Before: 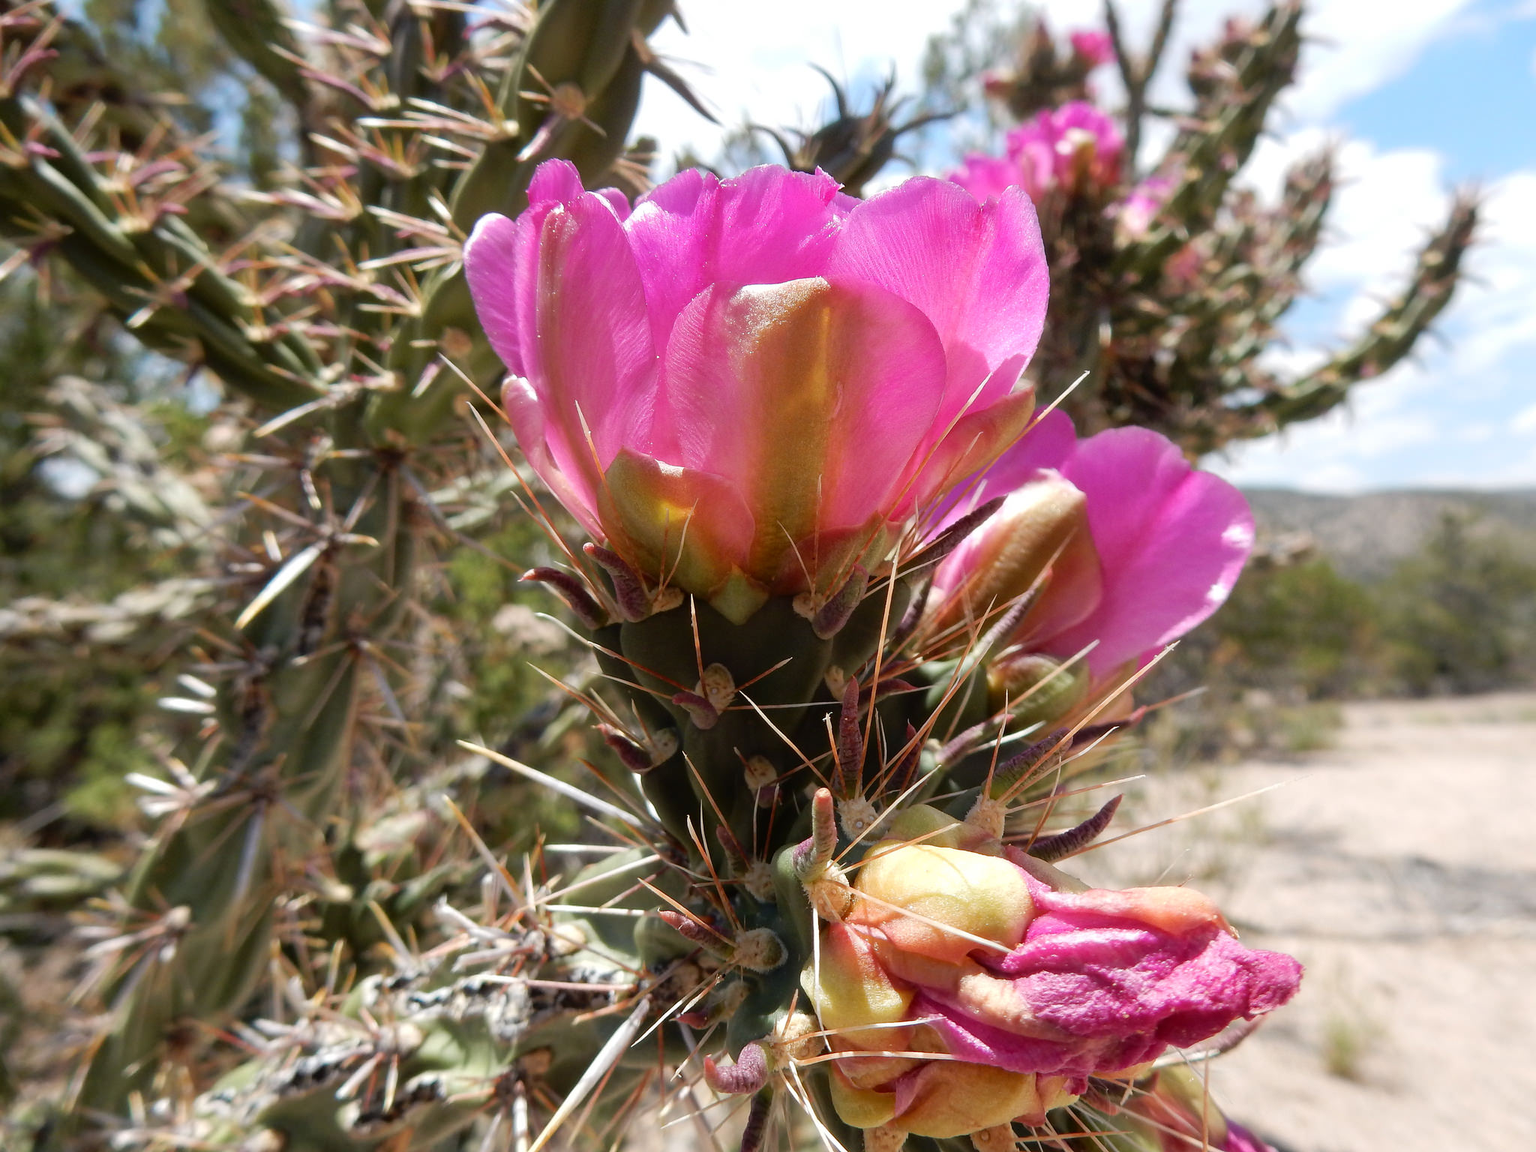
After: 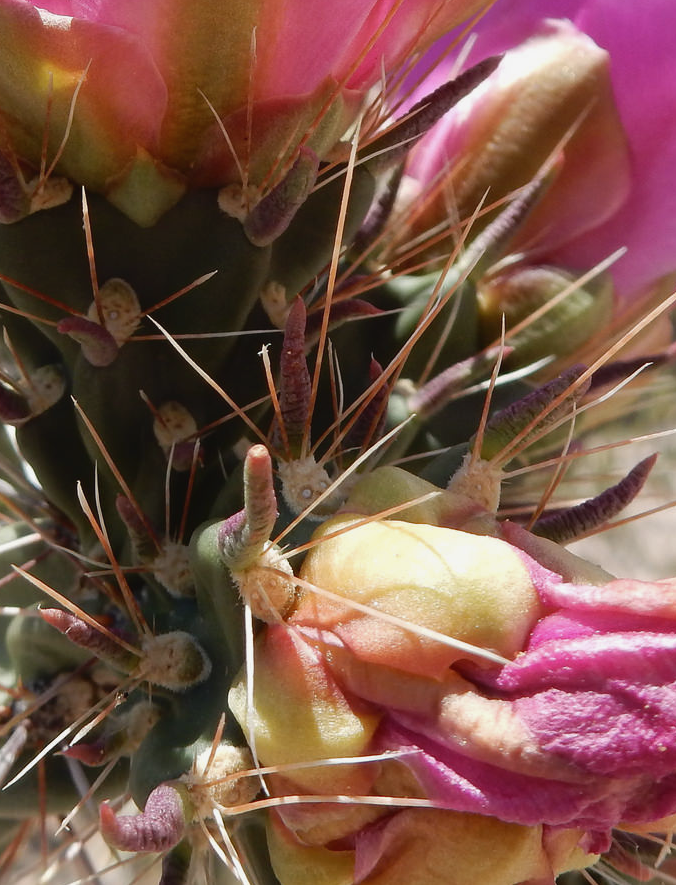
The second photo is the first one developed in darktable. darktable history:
crop: left 40.978%, top 39.46%, right 25.971%, bottom 2.86%
contrast brightness saturation: contrast -0.065, brightness -0.043, saturation -0.108
